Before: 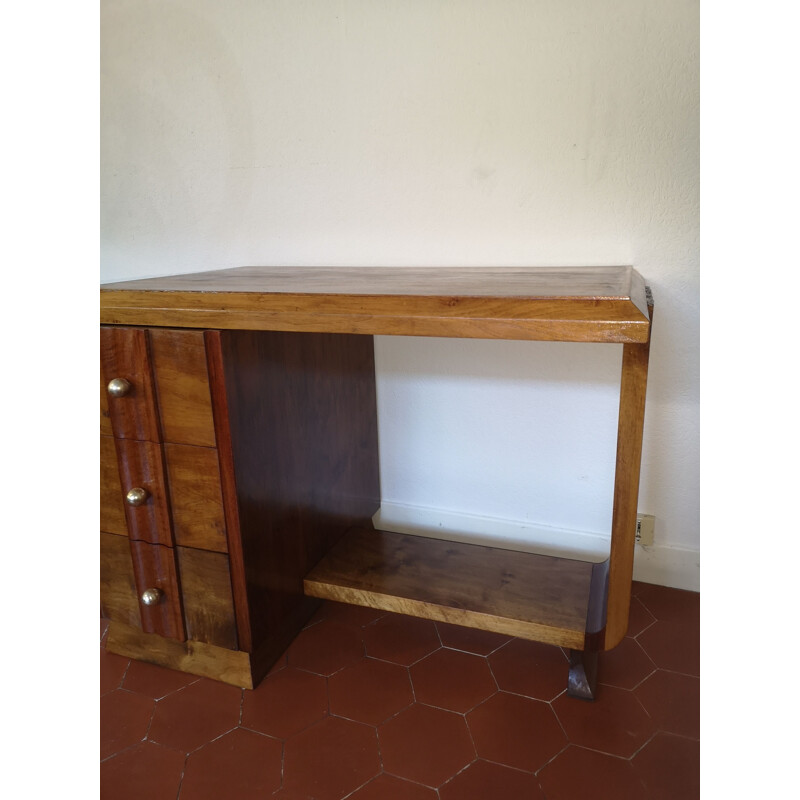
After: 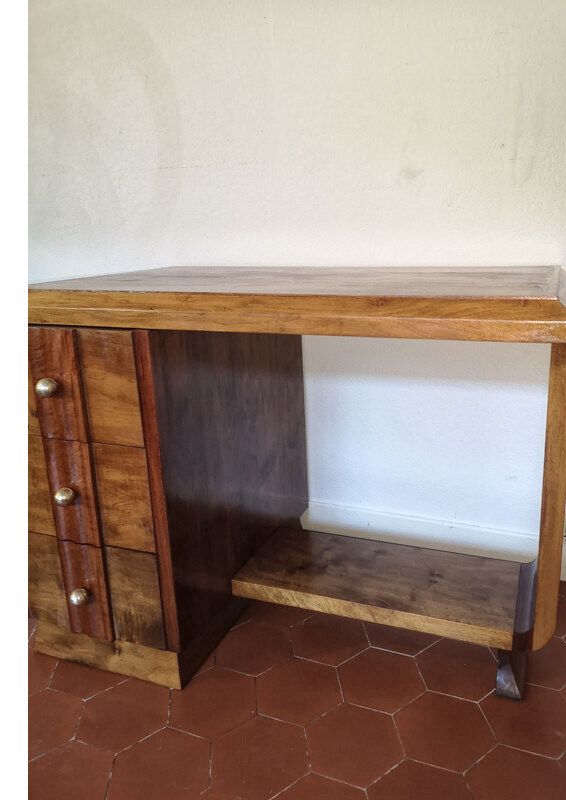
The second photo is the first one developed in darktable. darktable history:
global tonemap: drago (1, 100), detail 1
crop and rotate: left 9.061%, right 20.142%
